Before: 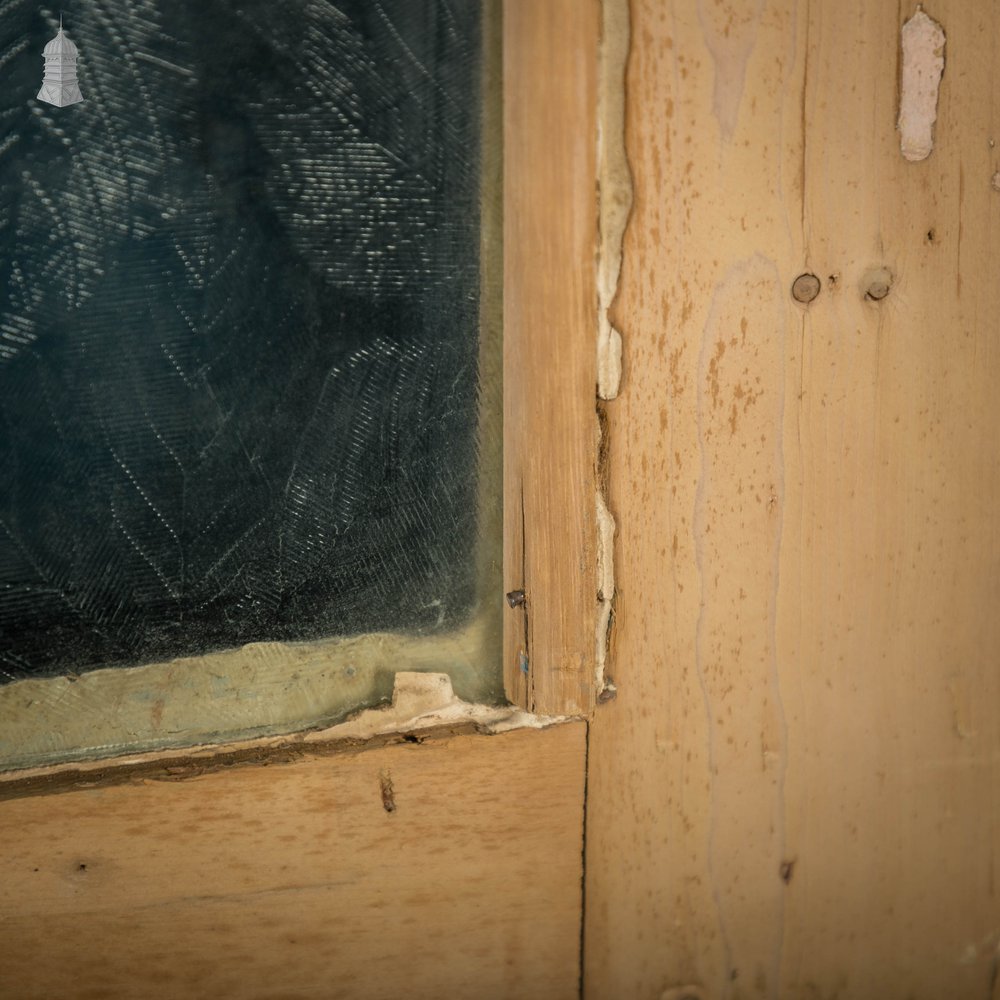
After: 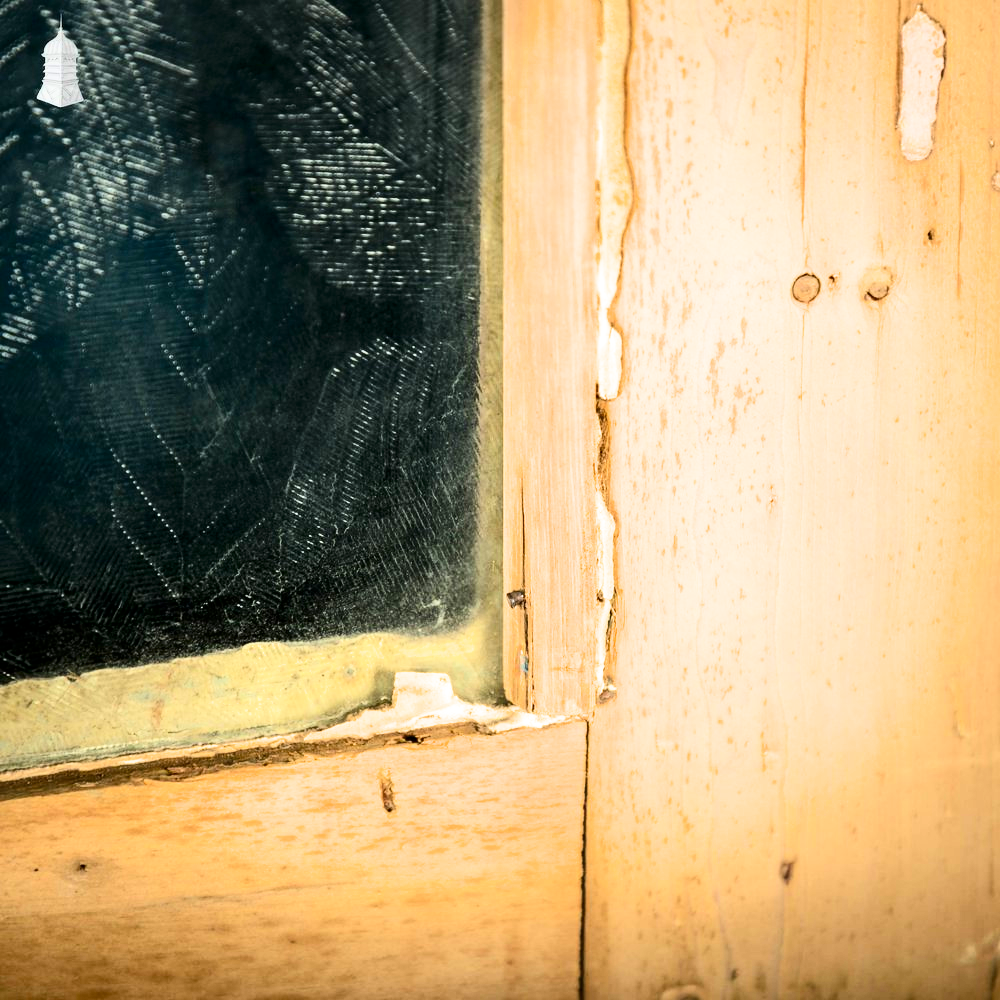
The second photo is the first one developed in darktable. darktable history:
contrast brightness saturation: contrast 0.207, brightness -0.104, saturation 0.211
exposure: black level correction 0, exposure 1.473 EV, compensate highlight preservation false
filmic rgb: middle gray luminance 12.56%, black relative exposure -10.07 EV, white relative exposure 3.46 EV, target black luminance 0%, hardness 5.66, latitude 44.71%, contrast 1.22, highlights saturation mix 4.81%, shadows ↔ highlights balance 26.47%, color science v6 (2022), iterations of high-quality reconstruction 0
